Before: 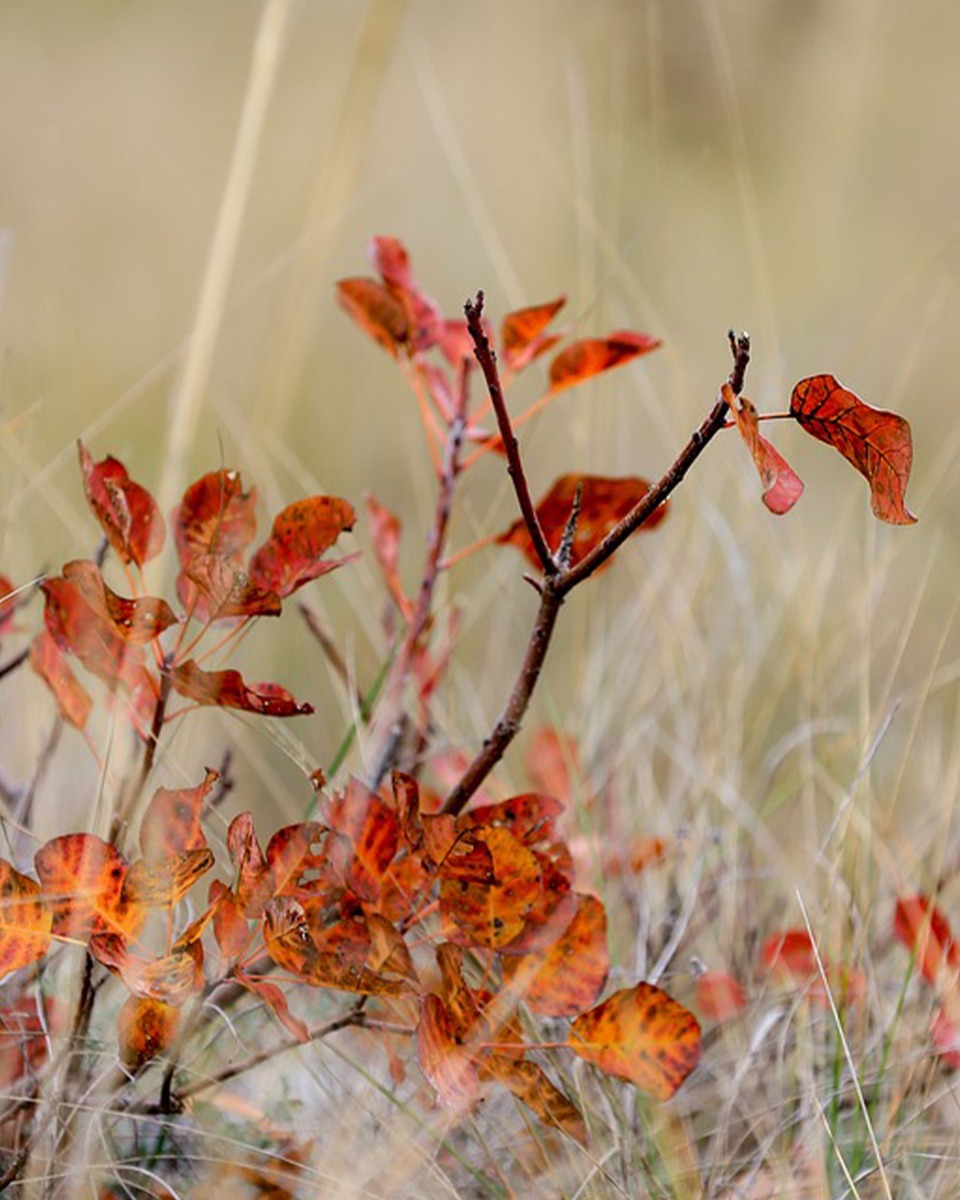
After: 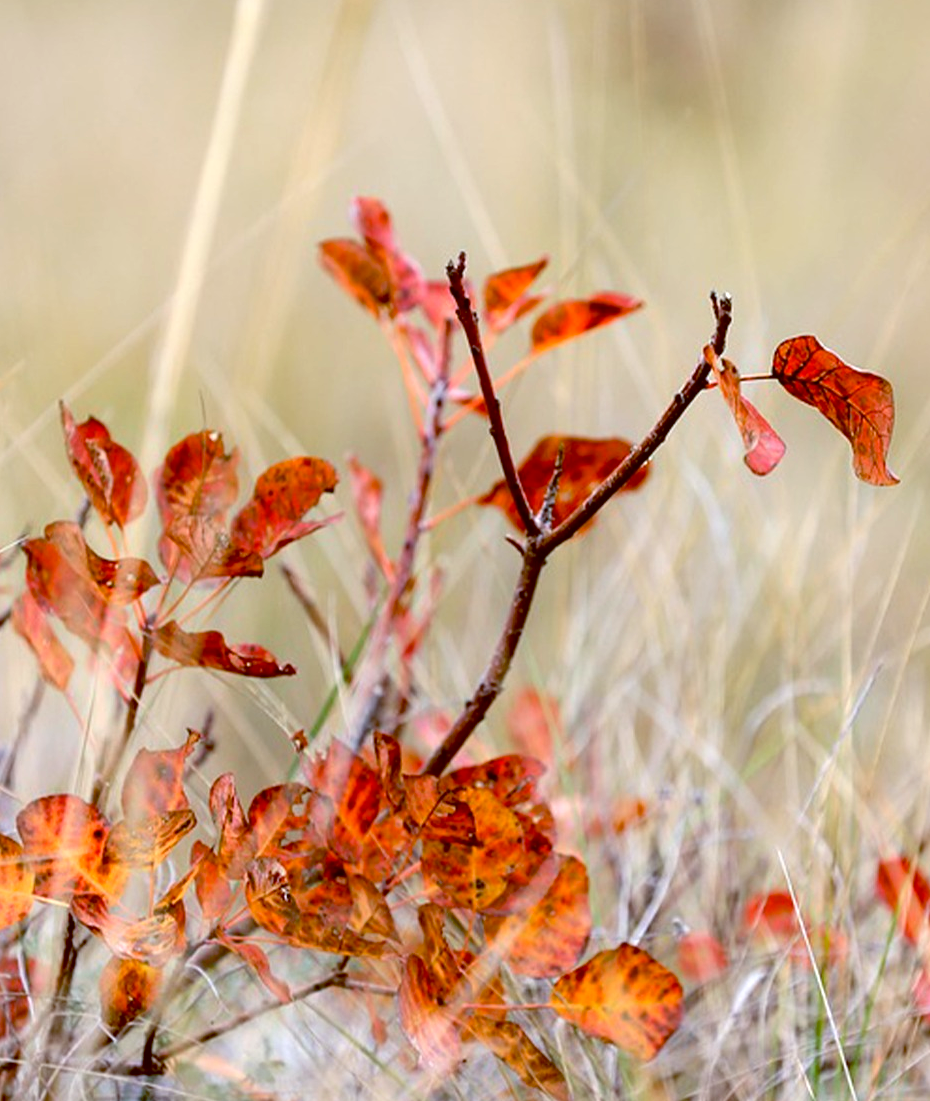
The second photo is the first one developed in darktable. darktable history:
crop: left 1.964%, top 3.251%, right 1.122%, bottom 4.933%
exposure: black level correction 0.001, exposure 0.5 EV, compensate exposure bias true, compensate highlight preservation false
color balance: lift [1, 1.015, 1.004, 0.985], gamma [1, 0.958, 0.971, 1.042], gain [1, 0.956, 0.977, 1.044]
